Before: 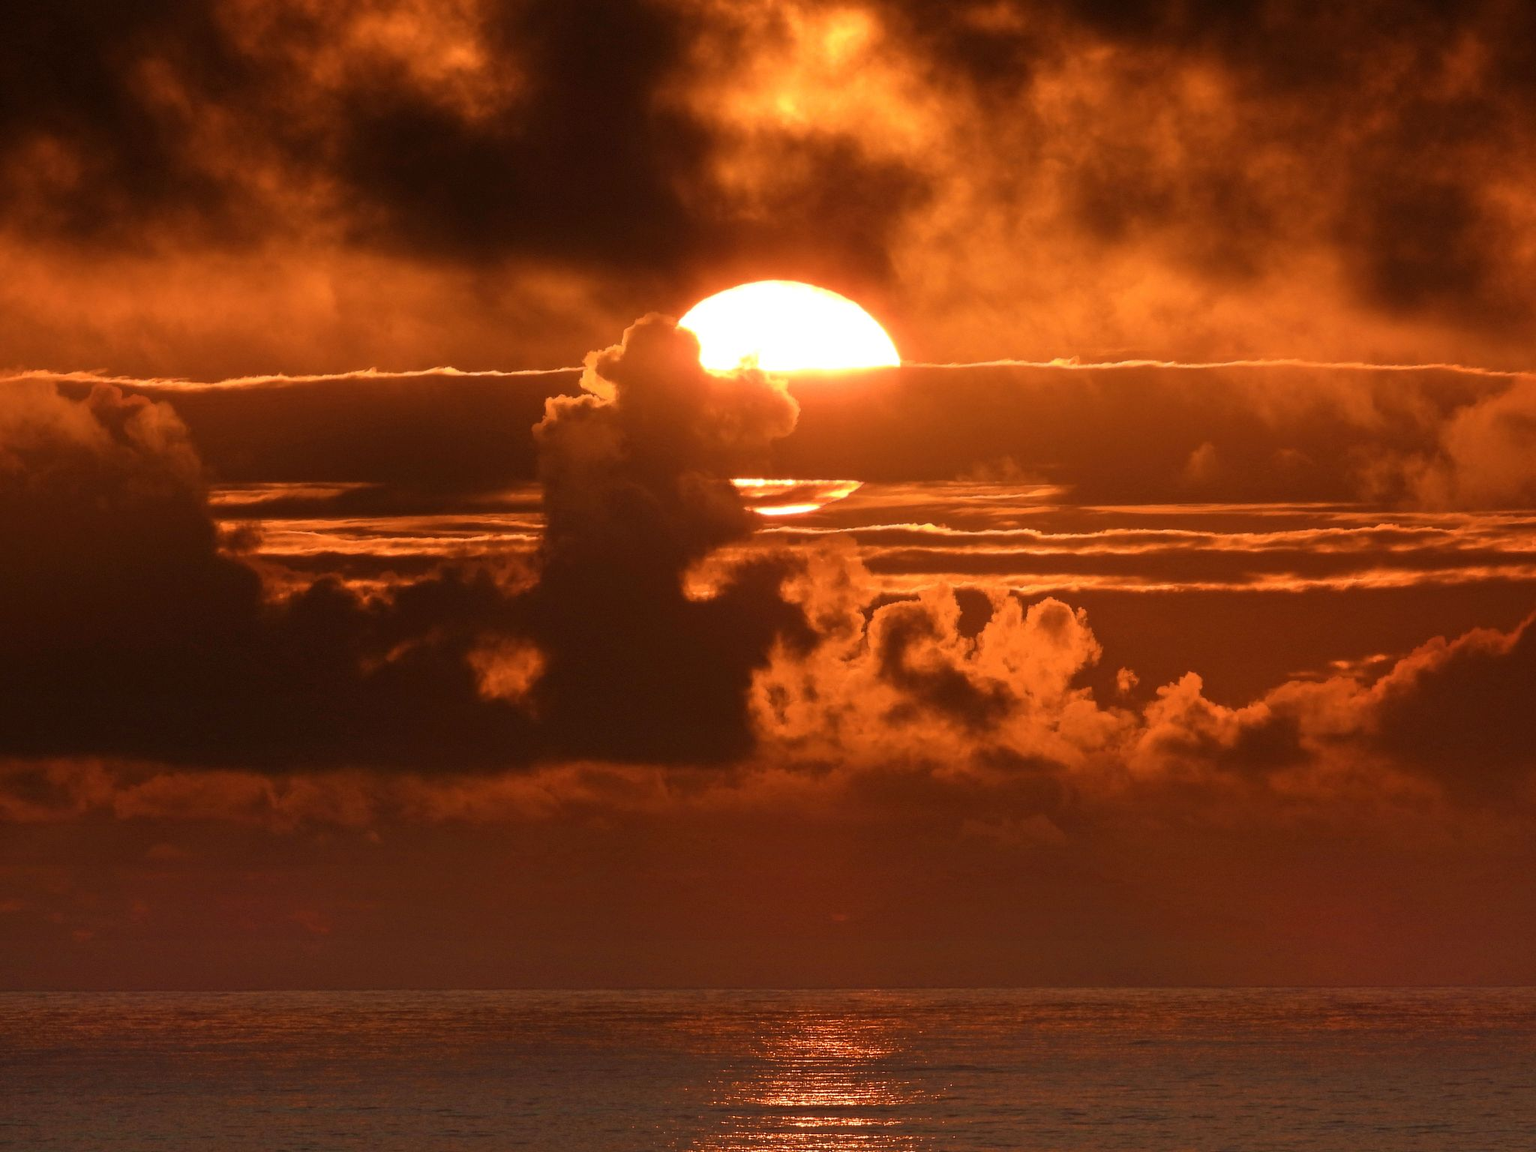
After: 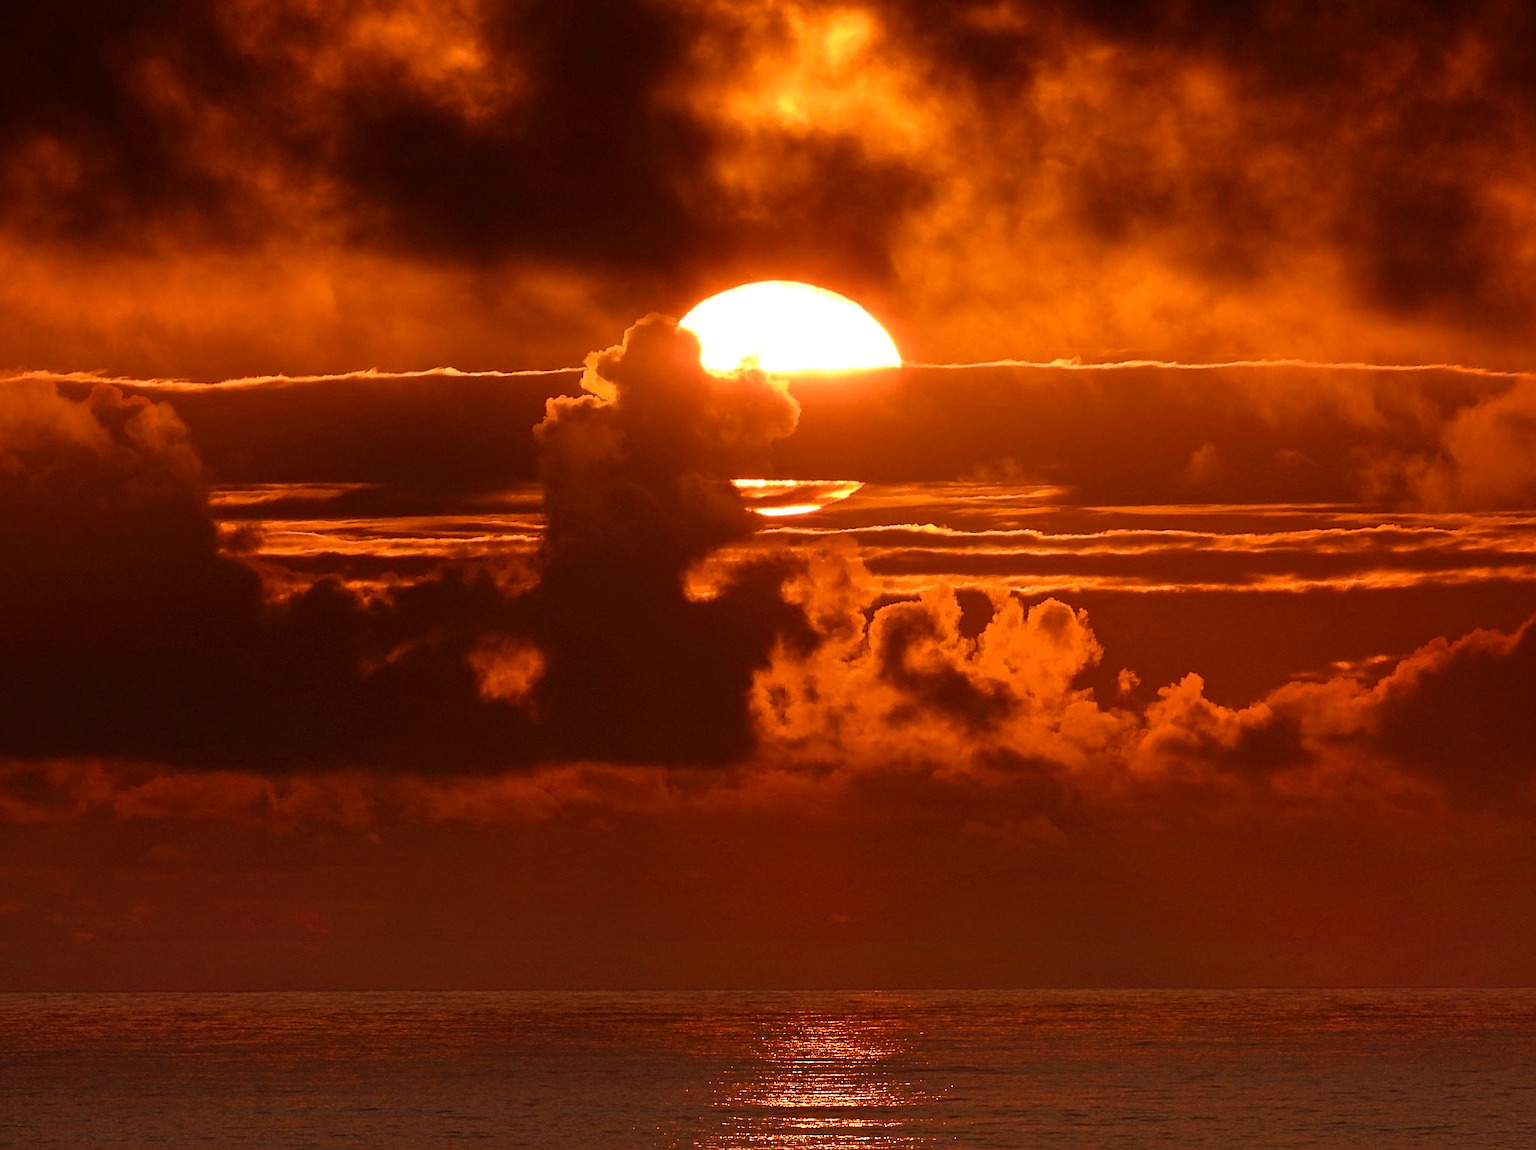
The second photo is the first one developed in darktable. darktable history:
tone equalizer: on, module defaults
sharpen: on, module defaults
rgb levels: mode RGB, independent channels, levels [[0, 0.5, 1], [0, 0.521, 1], [0, 0.536, 1]]
crop: top 0.05%, bottom 0.098%
